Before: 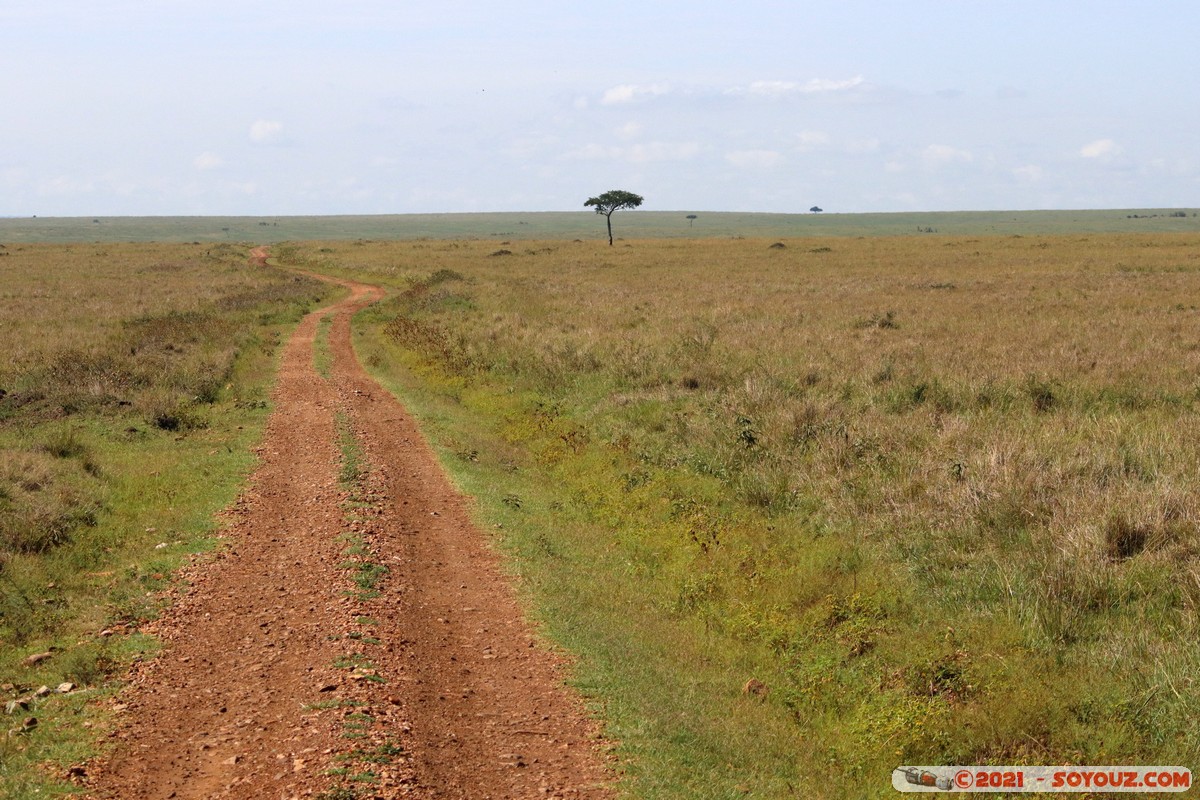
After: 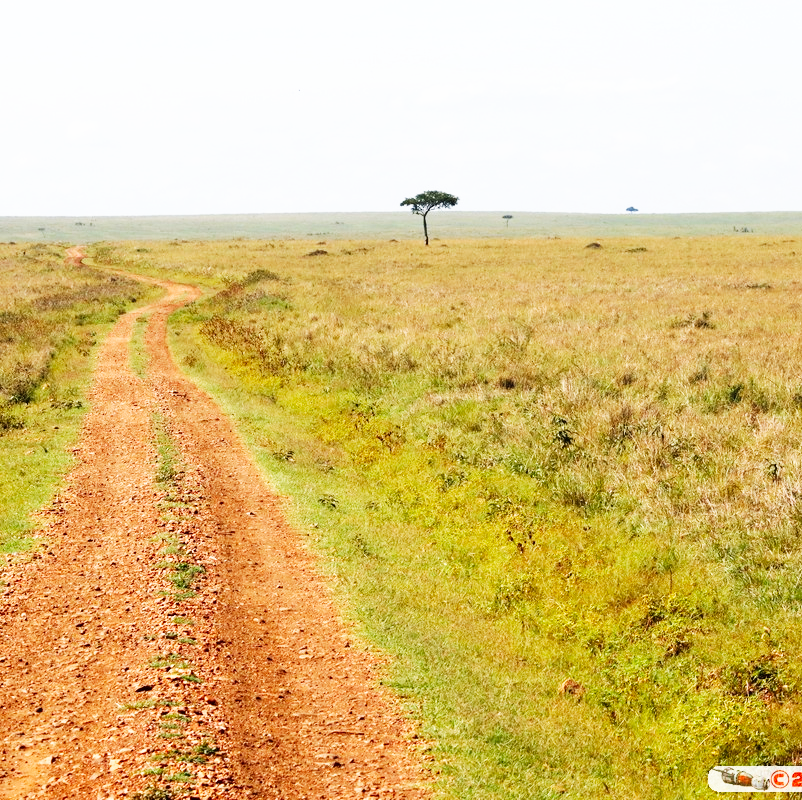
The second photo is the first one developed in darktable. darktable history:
crop: left 15.381%, right 17.738%
base curve: curves: ch0 [(0, 0) (0.007, 0.004) (0.027, 0.03) (0.046, 0.07) (0.207, 0.54) (0.442, 0.872) (0.673, 0.972) (1, 1)], preserve colors none
exposure: exposure -0.04 EV, compensate highlight preservation false
